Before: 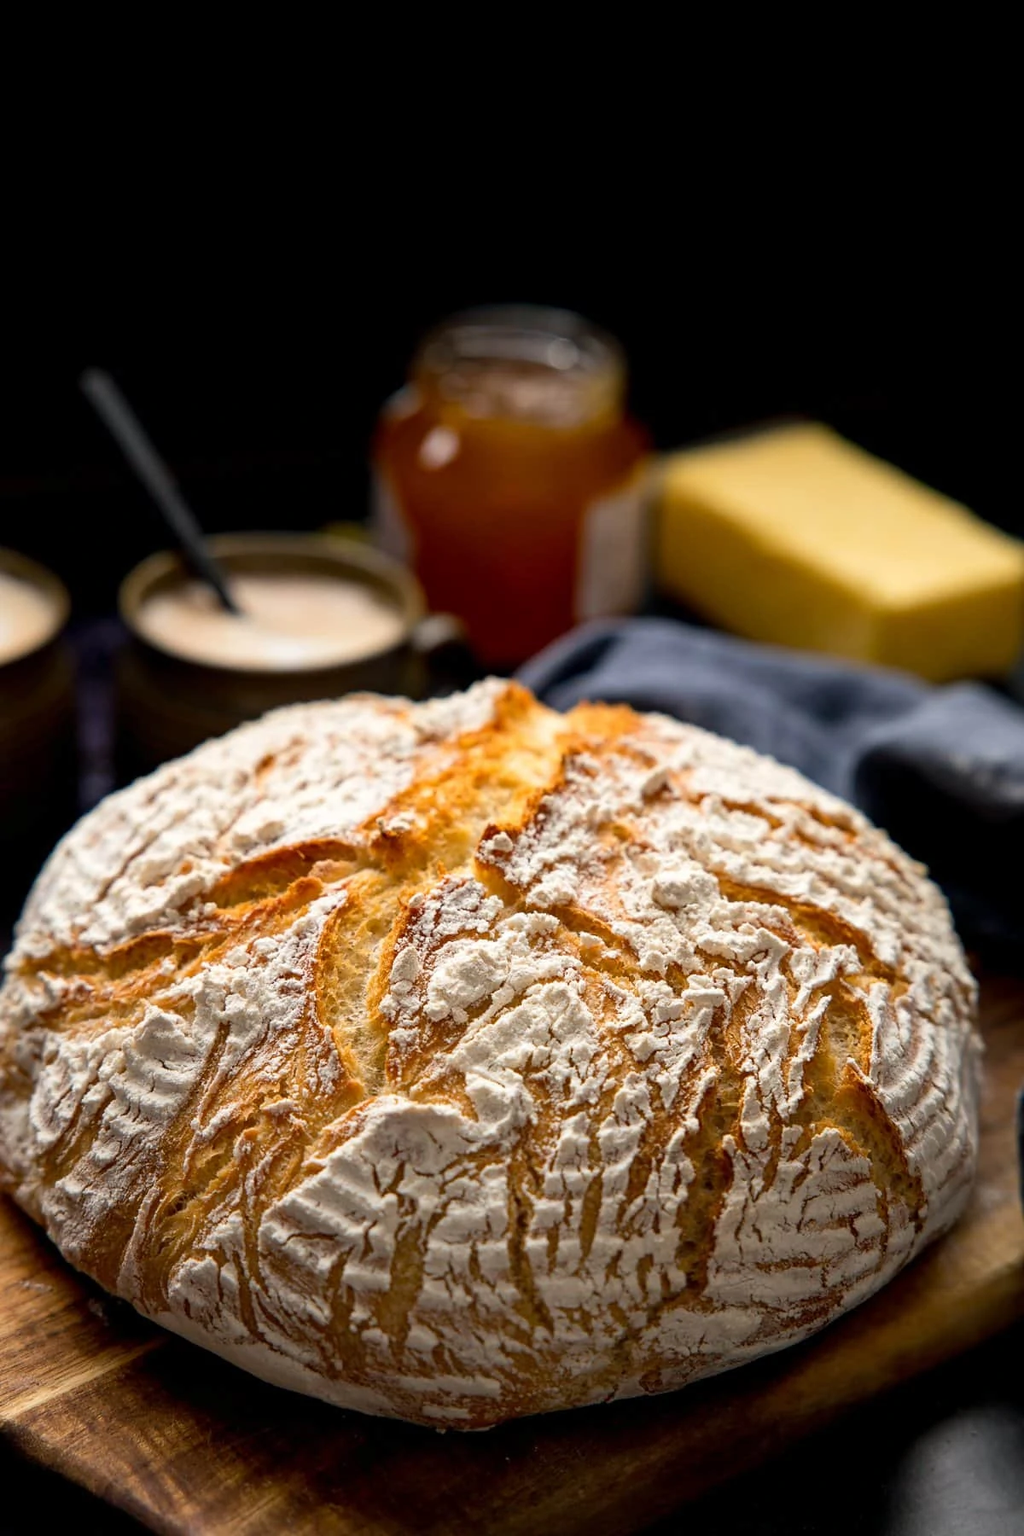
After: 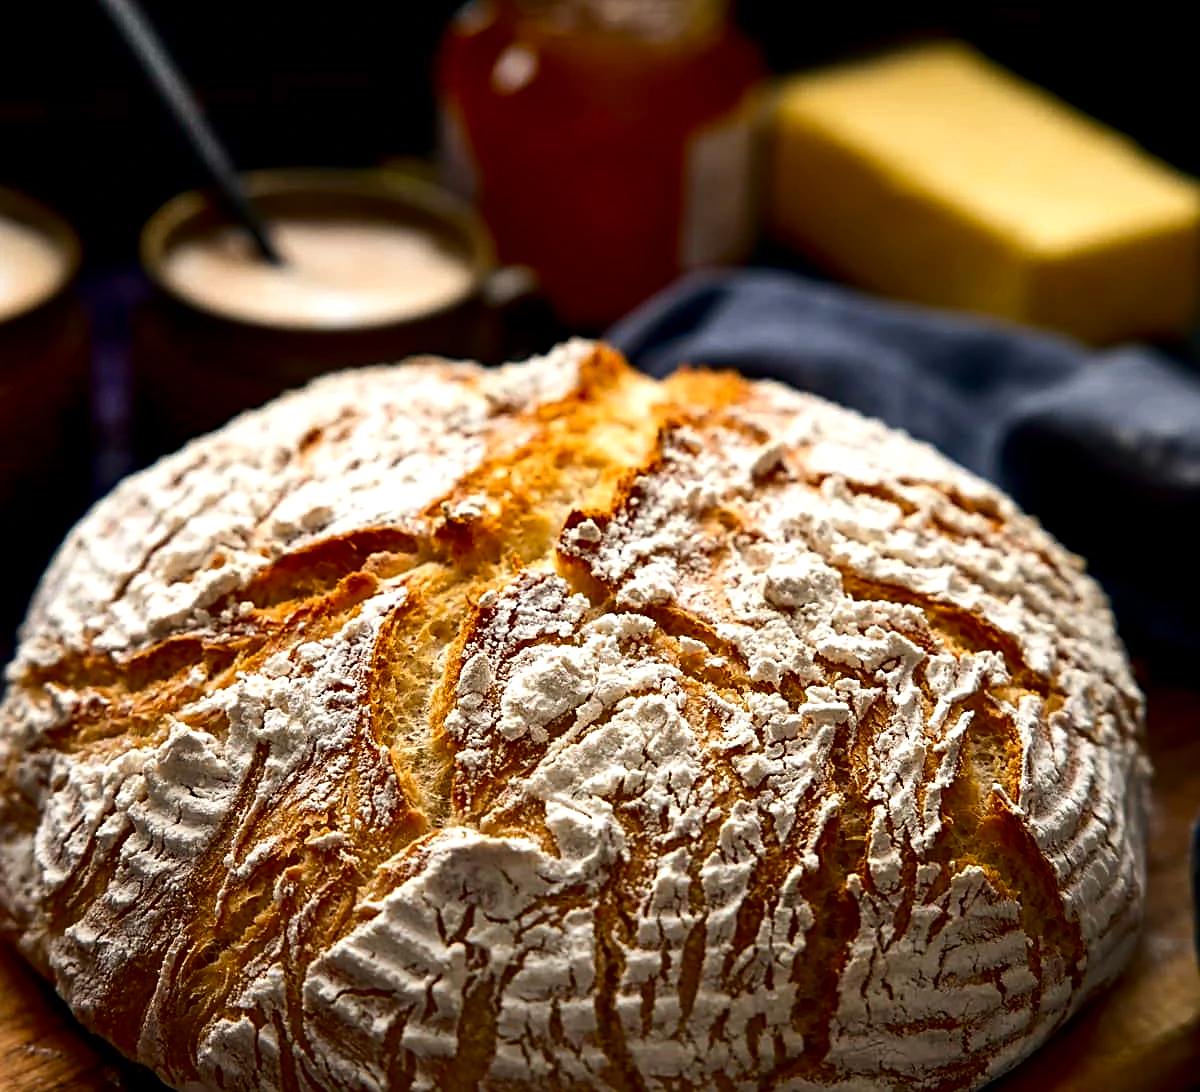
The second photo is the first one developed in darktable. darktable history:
contrast brightness saturation: contrast 0.1, brightness -0.26, saturation 0.14
shadows and highlights: radius 44.78, white point adjustment 6.64, compress 79.65%, highlights color adjustment 78.42%, soften with gaussian
sharpen: radius 1.967
highlight reconstruction: method clip highlights, clipping threshold 0
crop and rotate: top 25.357%, bottom 13.942%
